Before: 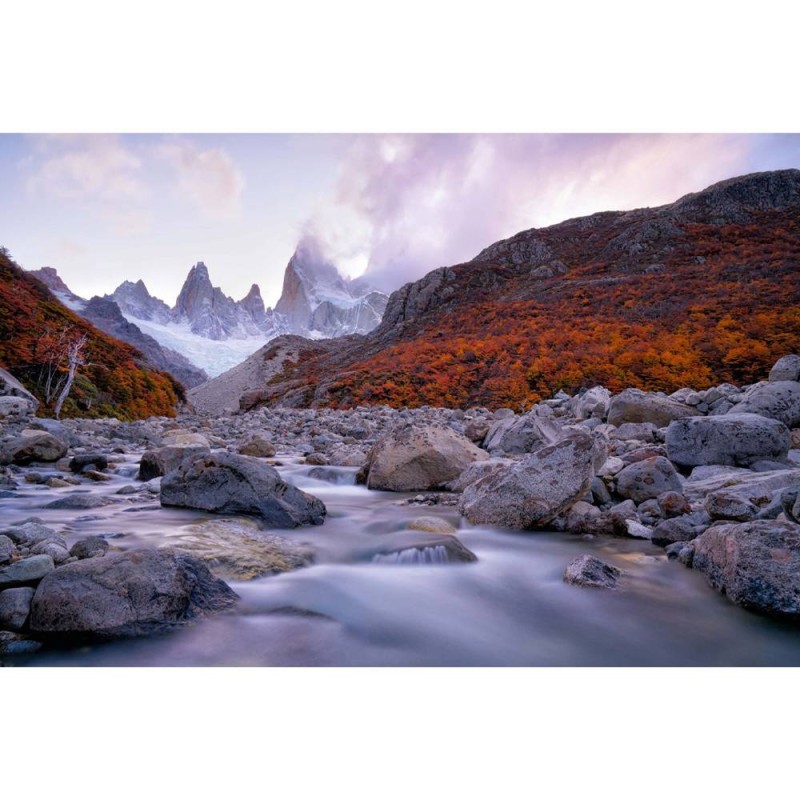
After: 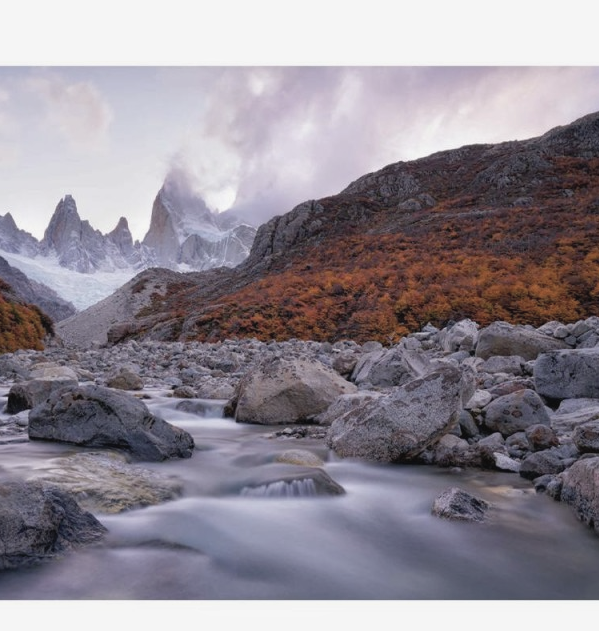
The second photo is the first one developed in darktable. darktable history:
contrast brightness saturation: contrast -0.057, saturation -0.396
crop: left 16.548%, top 8.433%, right 8.5%, bottom 12.622%
shadows and highlights: shadows 25.05, highlights -24.03
